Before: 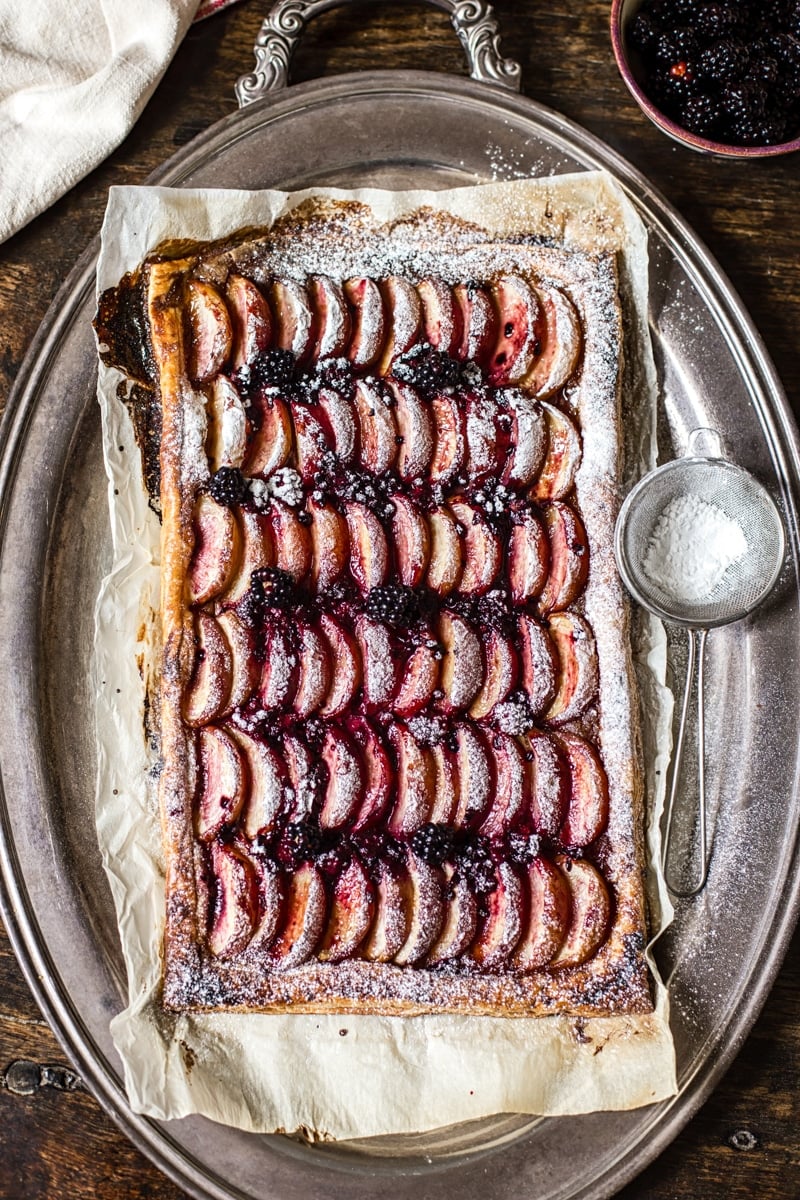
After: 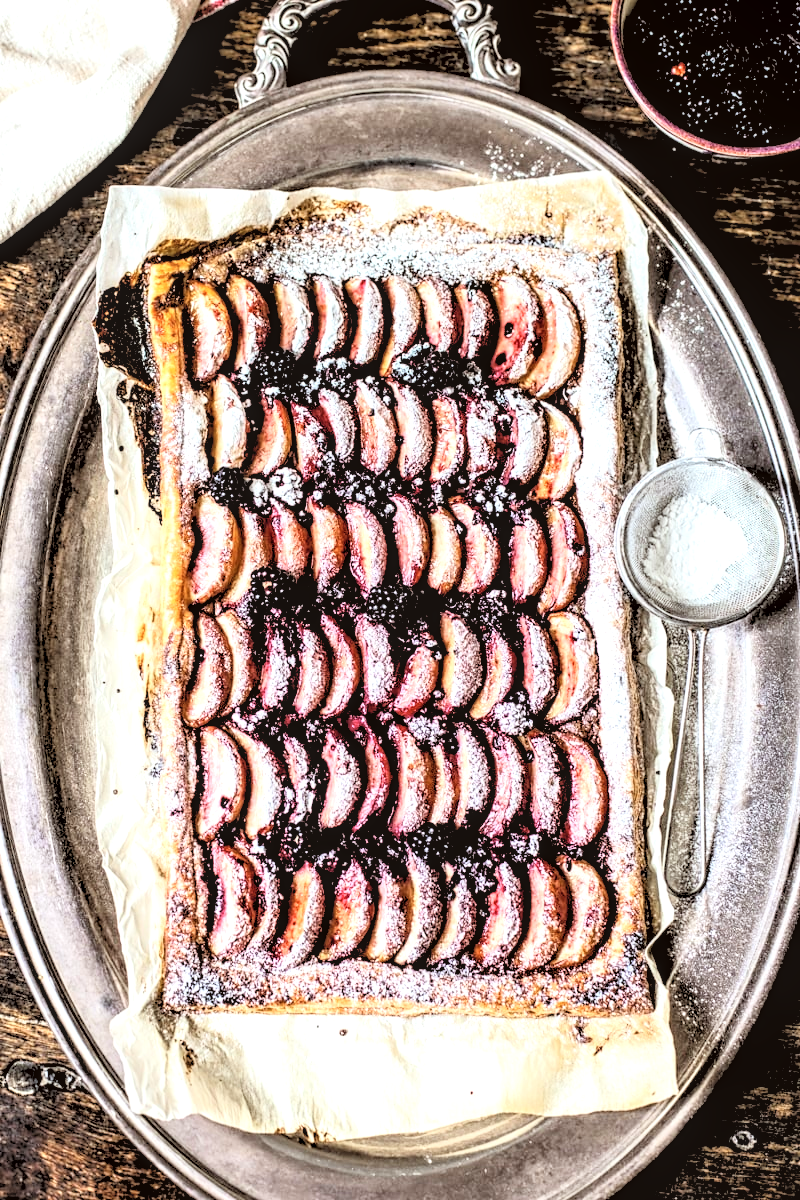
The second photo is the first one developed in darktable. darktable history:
local contrast: on, module defaults
color correction: highlights a* -2.73, highlights b* -2.09, shadows a* 2.41, shadows b* 2.73
contrast brightness saturation: contrast 0.14, brightness 0.21
rgb levels: levels [[0.029, 0.461, 0.922], [0, 0.5, 1], [0, 0.5, 1]]
exposure: exposure 0.722 EV, compensate highlight preservation false
tone curve: curves: ch0 [(0, 0) (0.003, 0.01) (0.011, 0.015) (0.025, 0.023) (0.044, 0.037) (0.069, 0.055) (0.1, 0.08) (0.136, 0.114) (0.177, 0.155) (0.224, 0.201) (0.277, 0.254) (0.335, 0.319) (0.399, 0.387) (0.468, 0.459) (0.543, 0.544) (0.623, 0.634) (0.709, 0.731) (0.801, 0.827) (0.898, 0.921) (1, 1)], color space Lab, independent channels, preserve colors none
